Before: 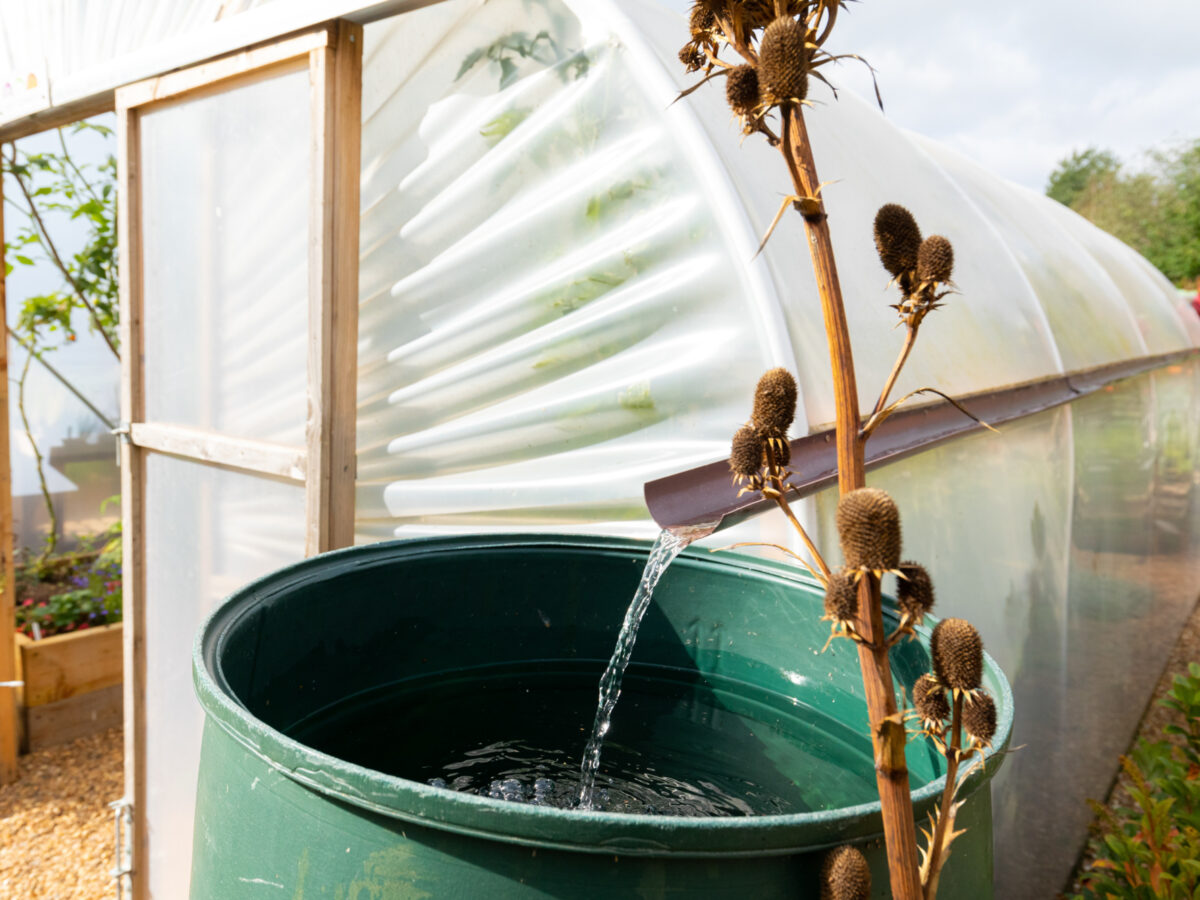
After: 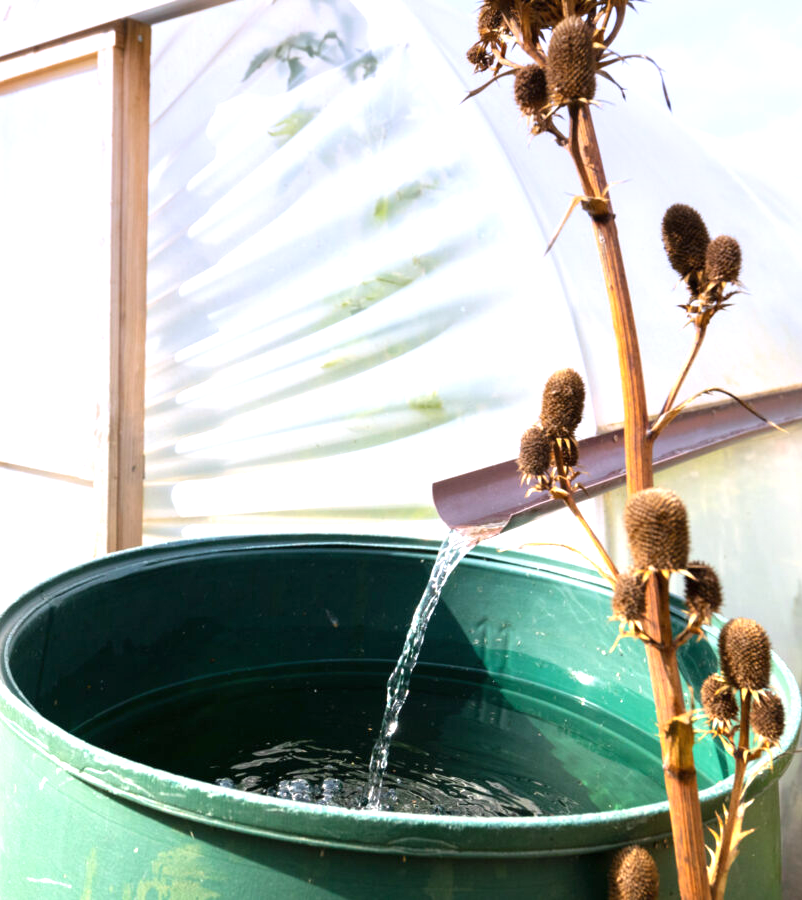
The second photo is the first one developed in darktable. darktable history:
crop and rotate: left 17.732%, right 15.423%
tone equalizer: on, module defaults
exposure: black level correction 0, exposure 1.1 EV, compensate exposure bias true, compensate highlight preservation false
graduated density: hue 238.83°, saturation 50%
